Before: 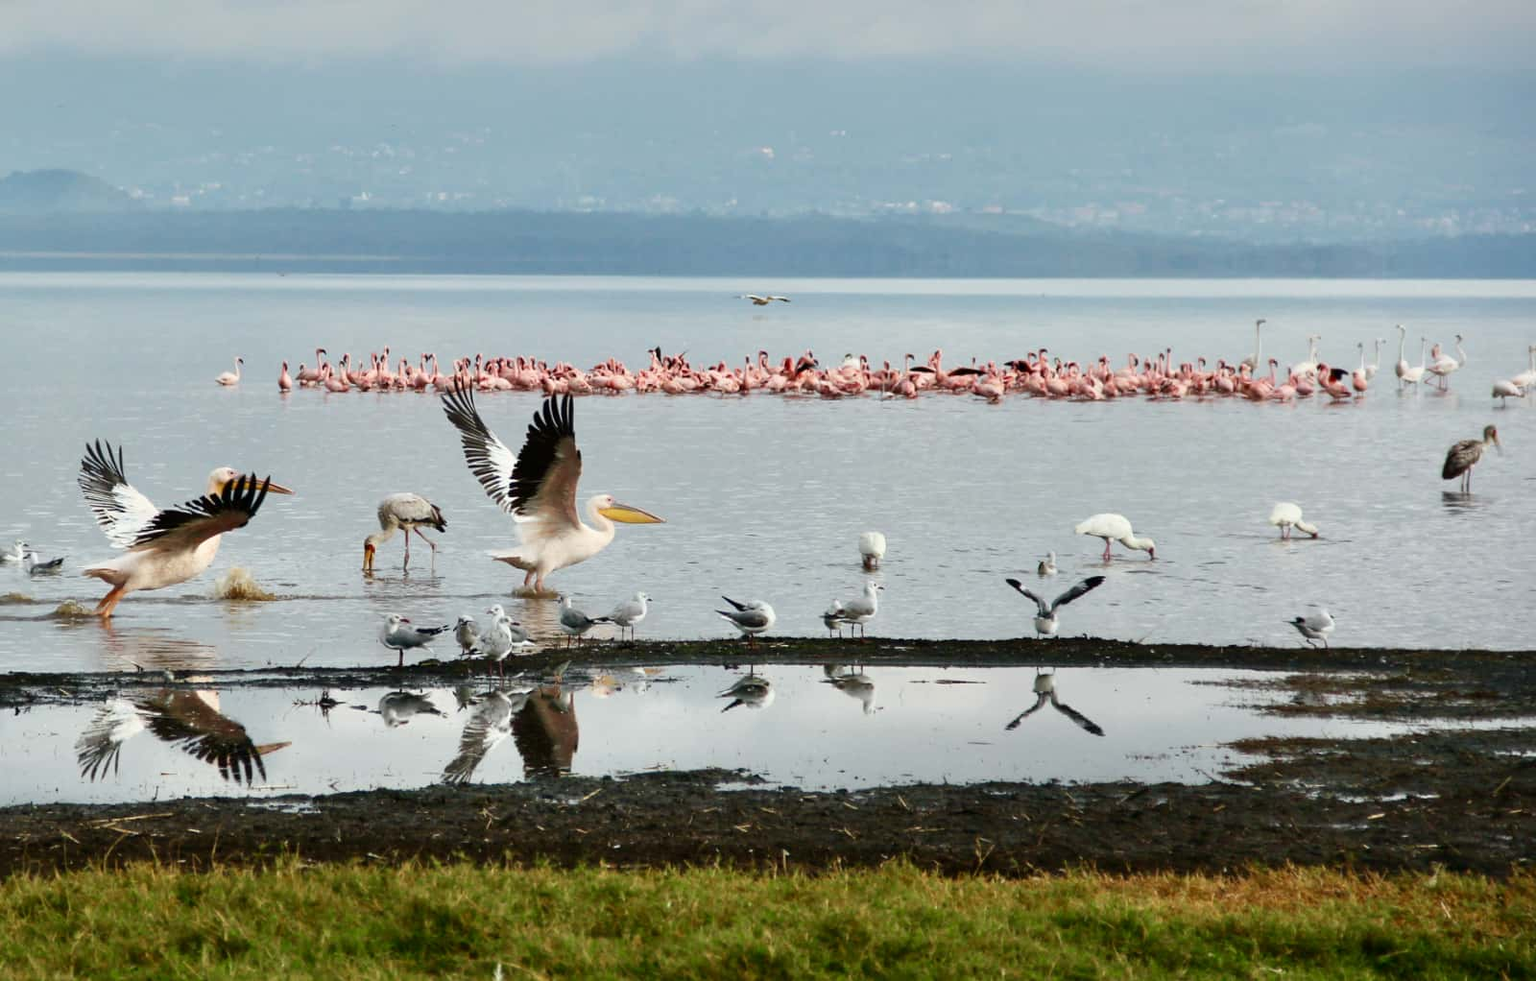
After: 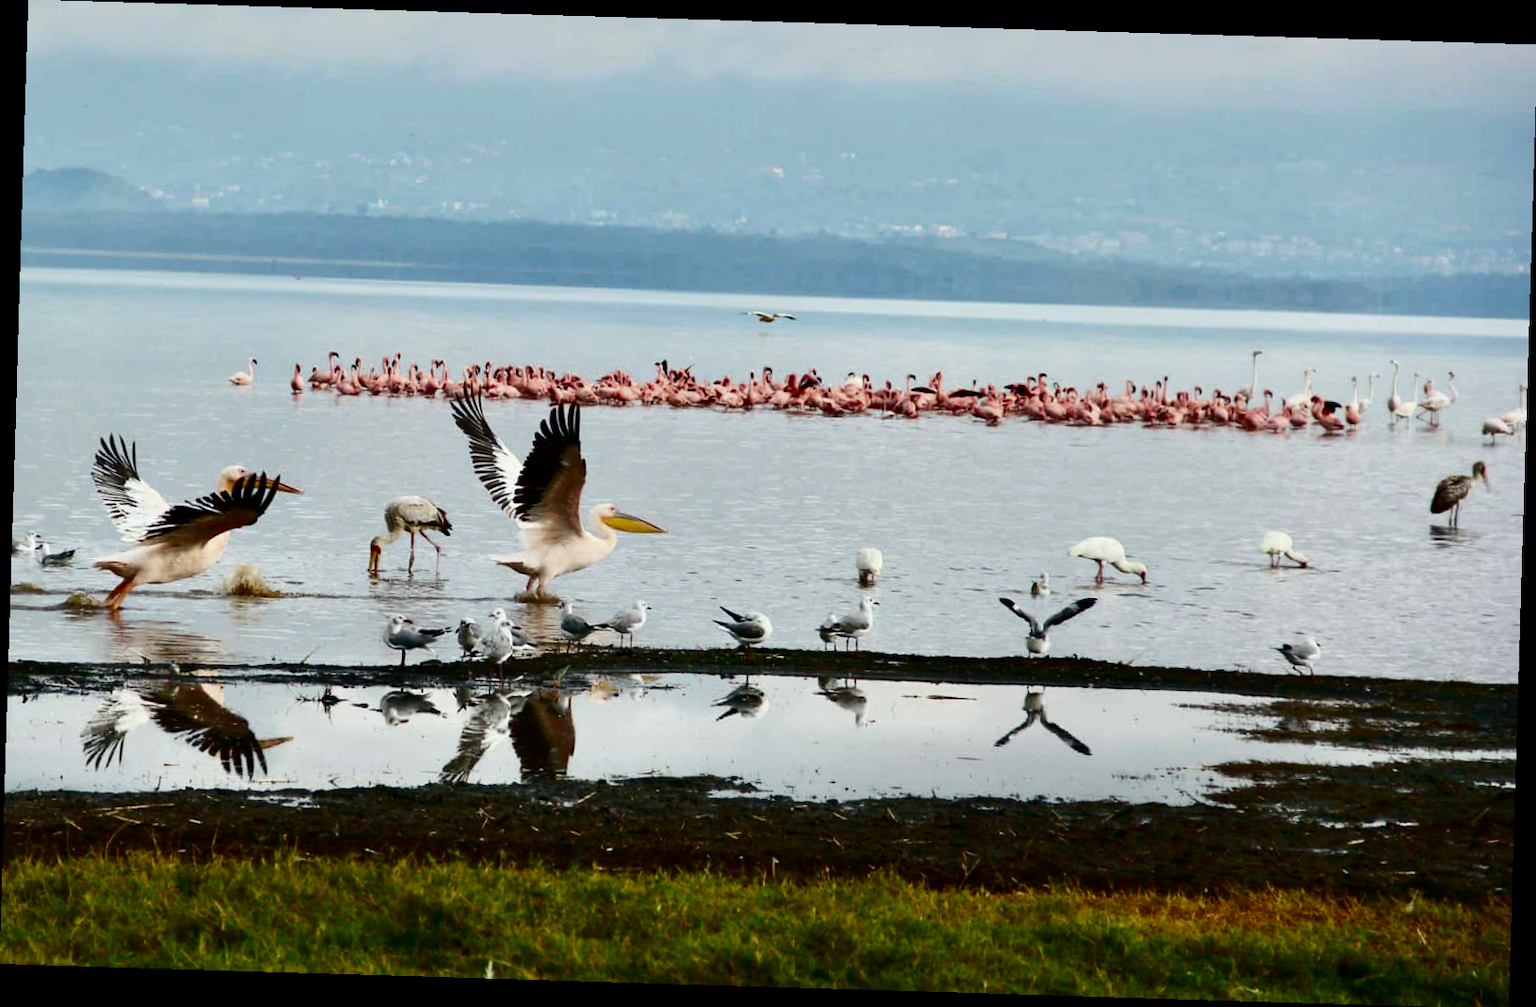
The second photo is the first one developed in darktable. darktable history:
rotate and perspective: rotation 1.72°, automatic cropping off
contrast brightness saturation: contrast 0.21, brightness -0.11, saturation 0.21
color zones: curves: ch0 [(0.27, 0.396) (0.563, 0.504) (0.75, 0.5) (0.787, 0.307)]
